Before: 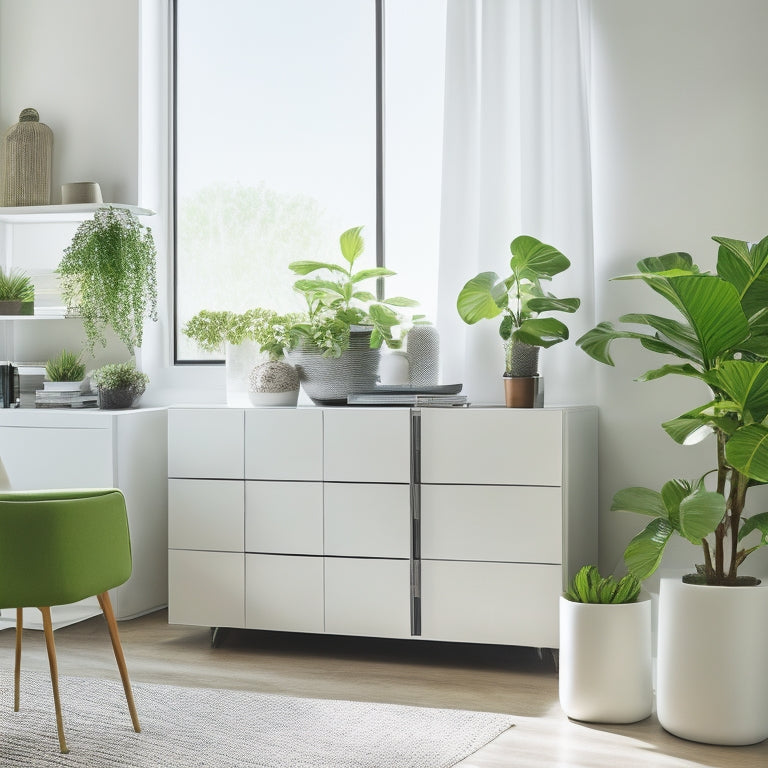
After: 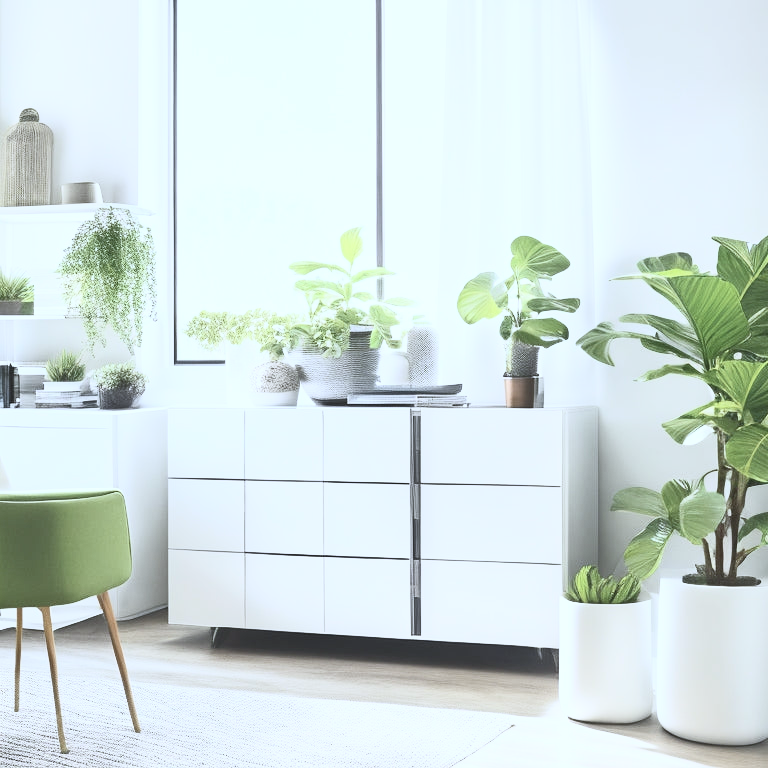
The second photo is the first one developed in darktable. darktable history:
contrast brightness saturation: contrast 0.43, brightness 0.56, saturation -0.19
white balance: red 0.926, green 1.003, blue 1.133
